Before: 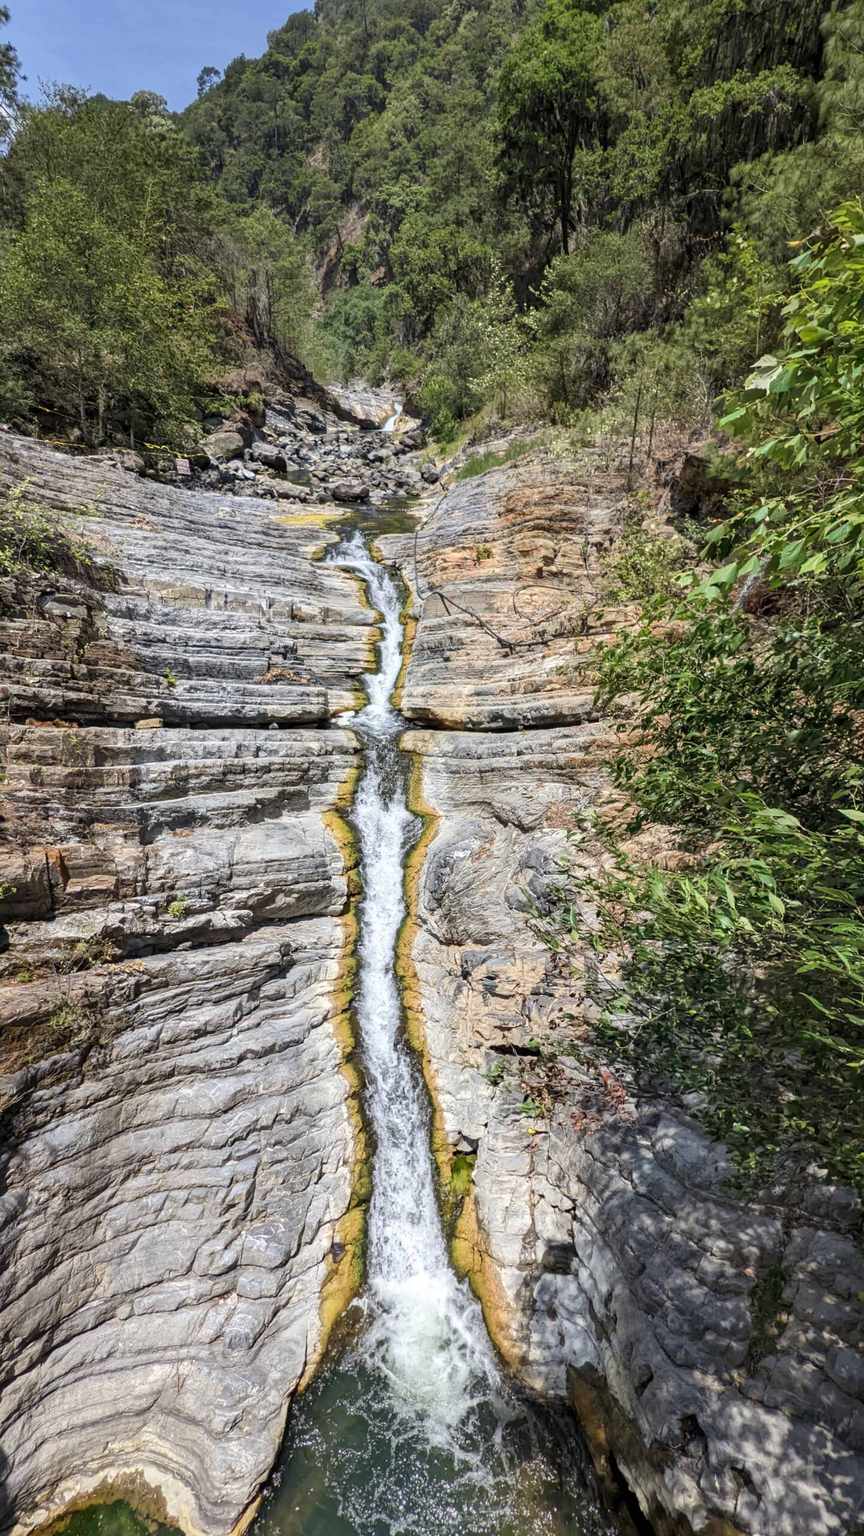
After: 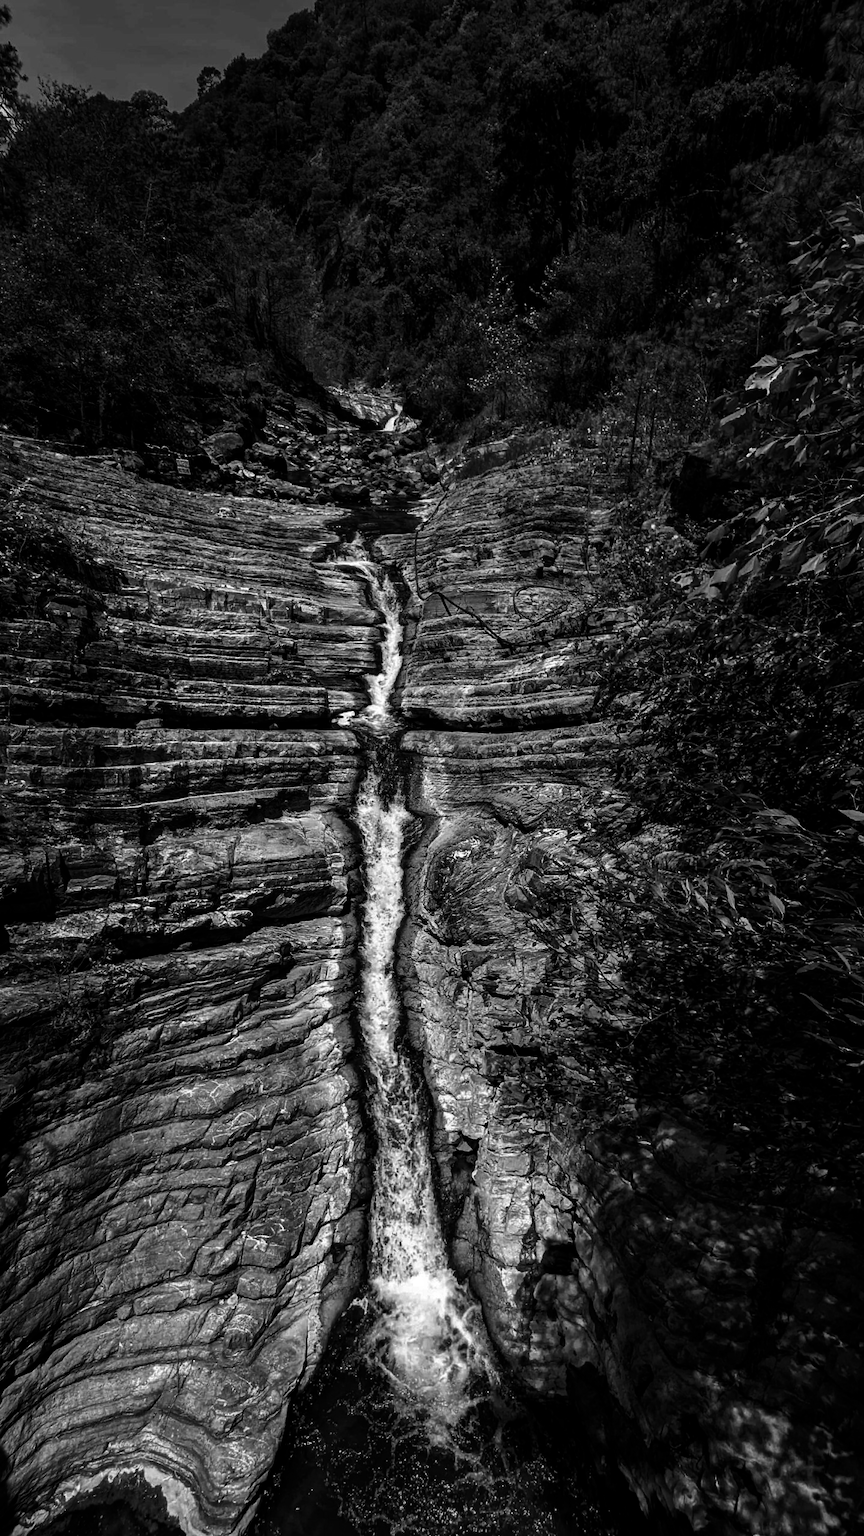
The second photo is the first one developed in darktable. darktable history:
tone equalizer: on, module defaults
contrast brightness saturation: contrast 0.02, brightness -1, saturation -1
rgb levels: mode RGB, independent channels, levels [[0, 0.5, 1], [0, 0.521, 1], [0, 0.536, 1]]
